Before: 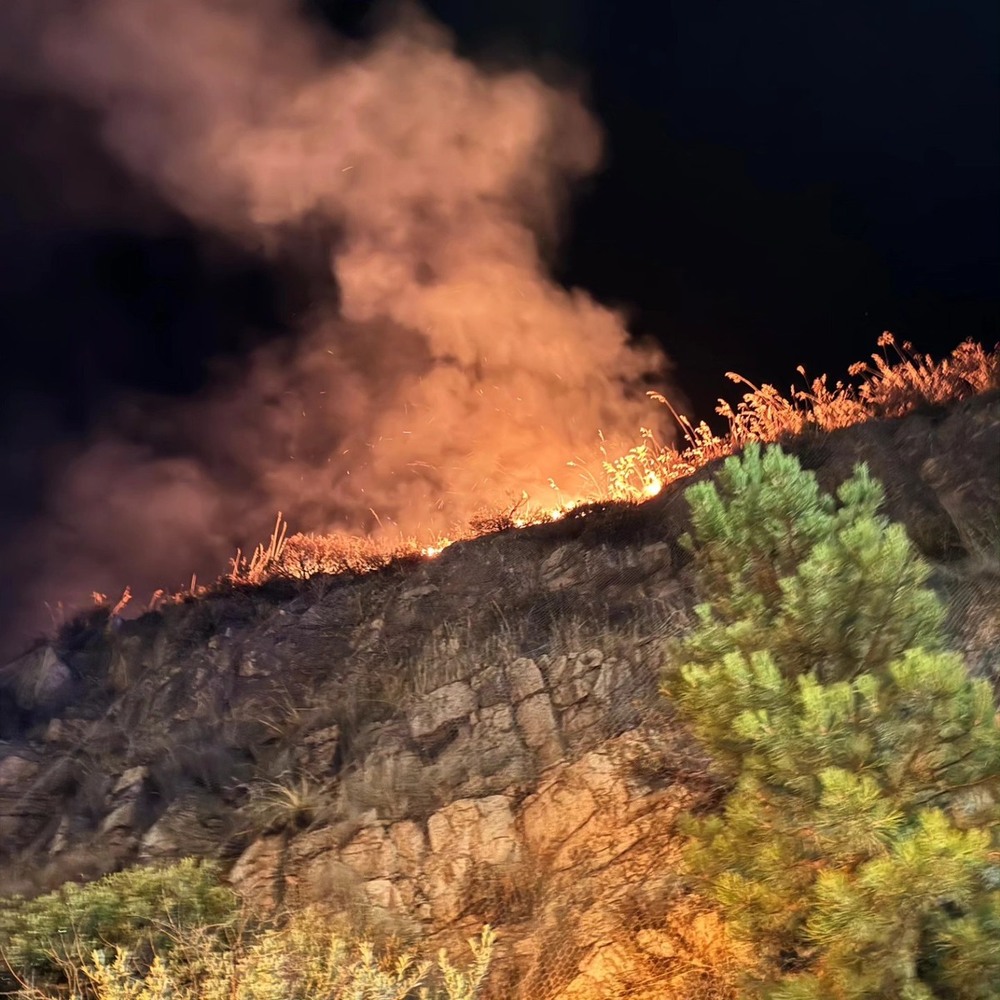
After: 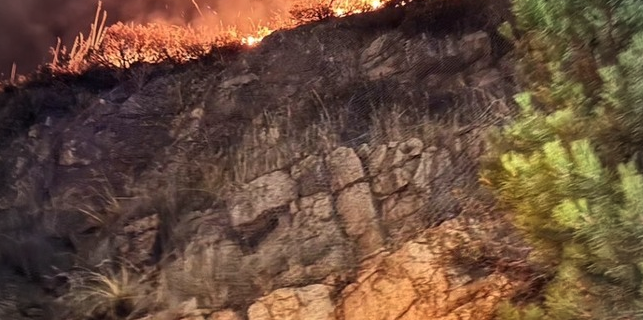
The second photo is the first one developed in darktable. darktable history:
crop: left 18.091%, top 51.13%, right 17.525%, bottom 16.85%
vignetting: fall-off start 75%, brightness -0.692, width/height ratio 1.084
exposure: exposure -0.04 EV, compensate highlight preservation false
color balance: gamma [0.9, 0.988, 0.975, 1.025], gain [1.05, 1, 1, 1]
